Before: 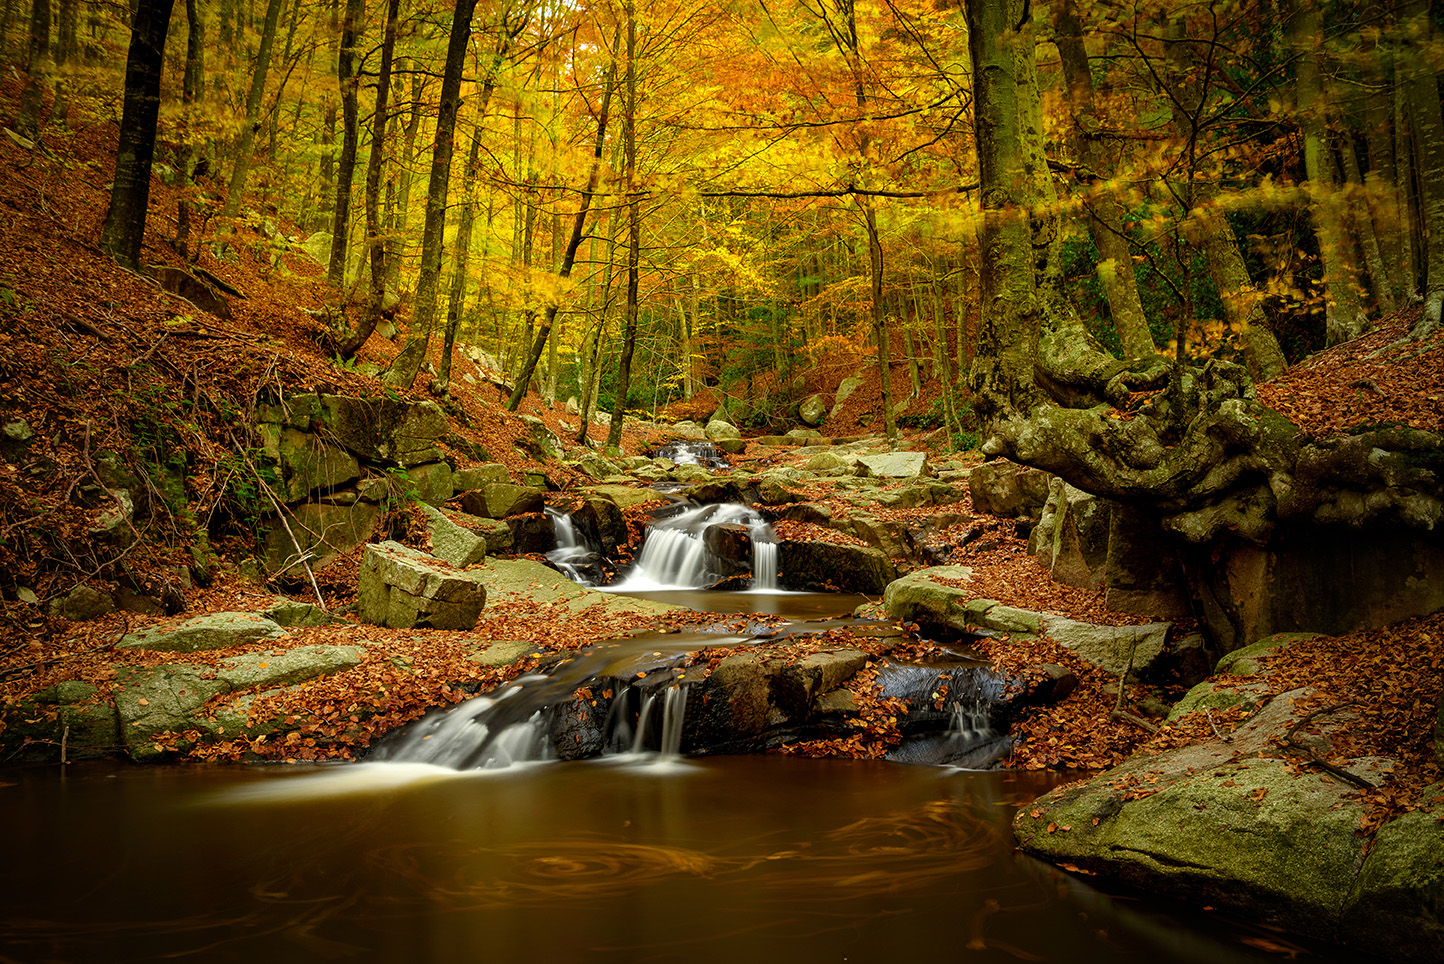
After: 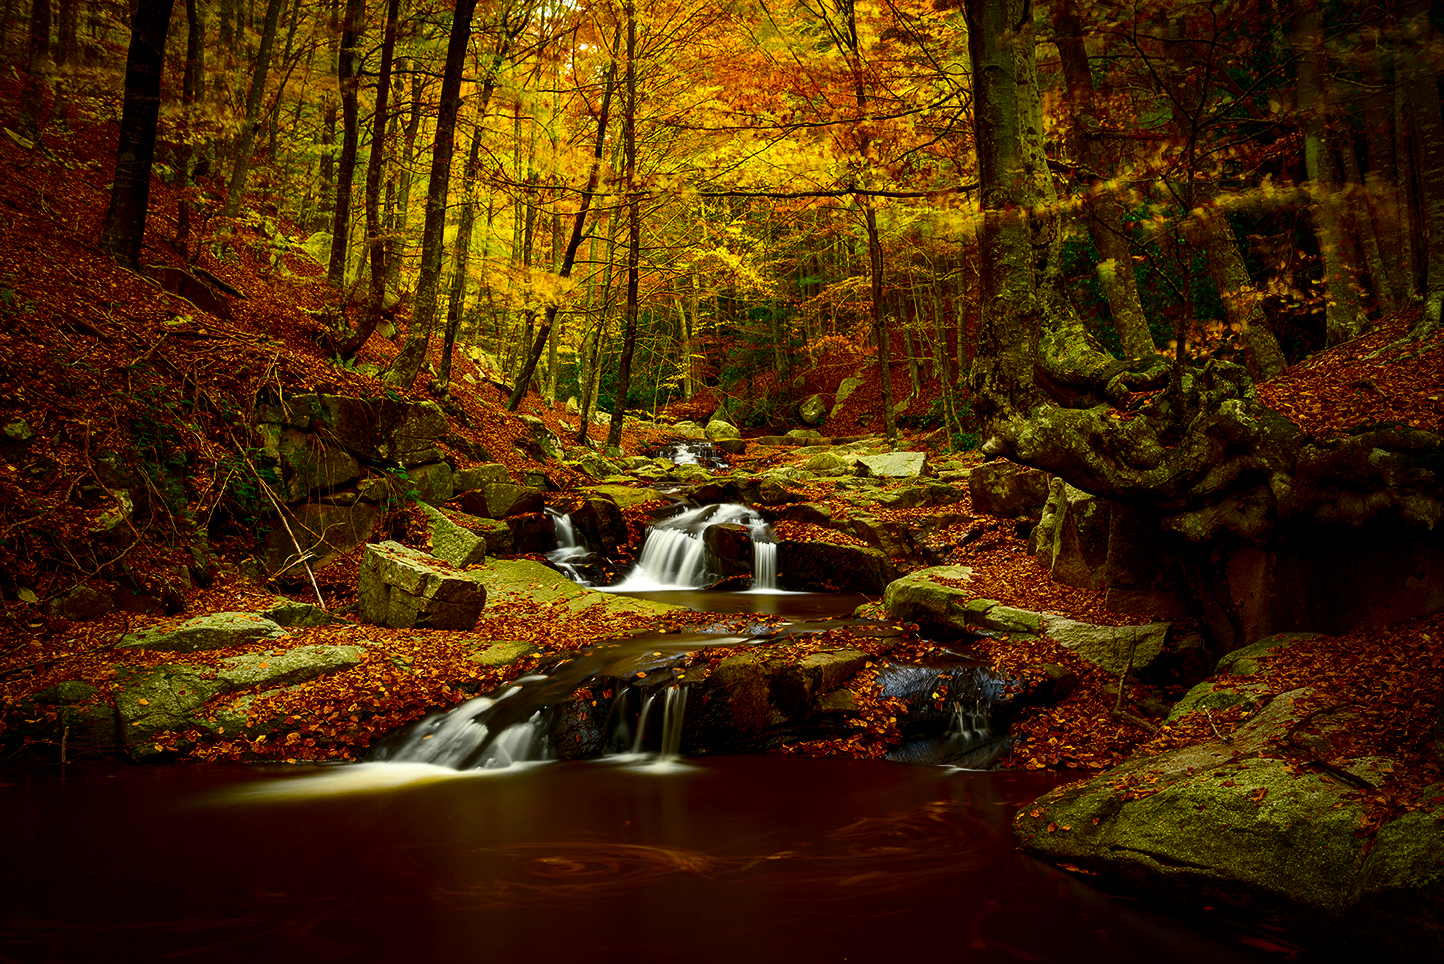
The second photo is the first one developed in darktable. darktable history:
contrast brightness saturation: contrast 0.19, brightness -0.24, saturation 0.11
color balance rgb: perceptual saturation grading › global saturation 20%, global vibrance 20%
